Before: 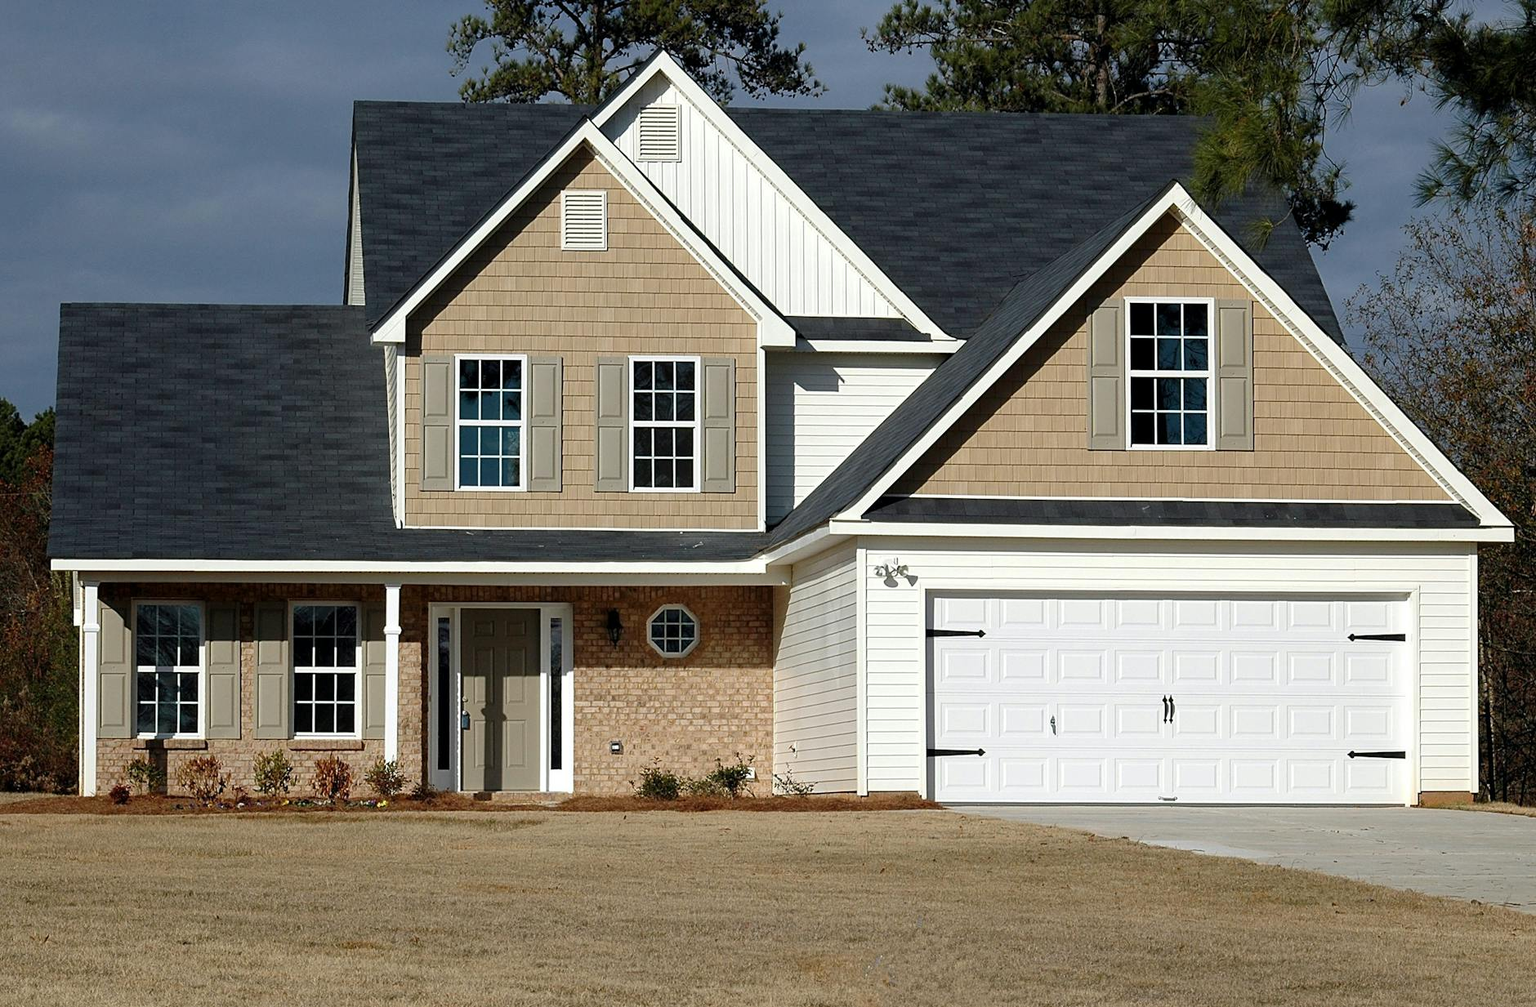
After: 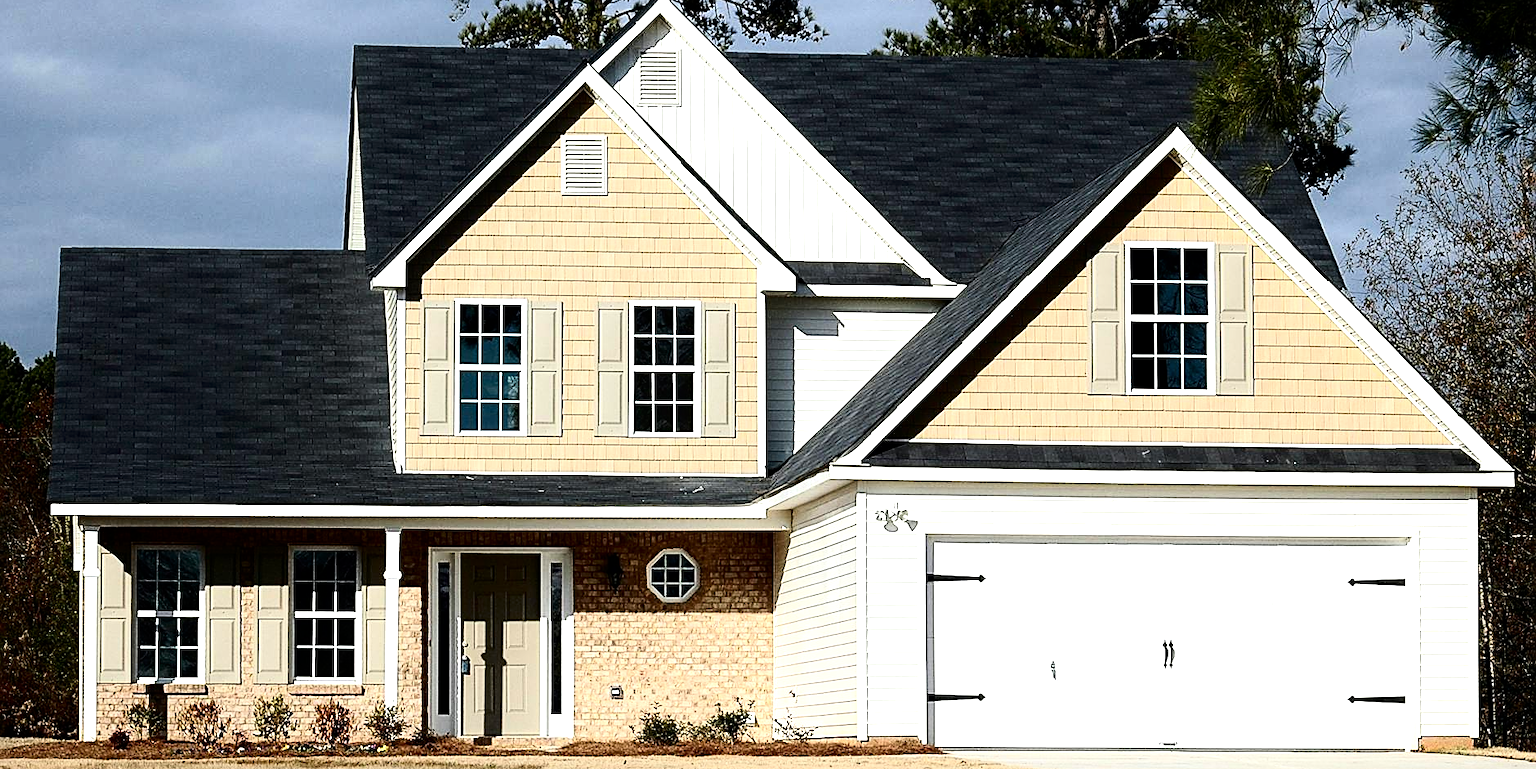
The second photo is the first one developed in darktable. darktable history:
crop: top 5.588%, bottom 17.935%
contrast brightness saturation: contrast 0.294
sharpen: on, module defaults
tone equalizer: -8 EV -1.05 EV, -7 EV -1.03 EV, -6 EV -0.833 EV, -5 EV -0.608 EV, -3 EV 0.556 EV, -2 EV 0.861 EV, -1 EV 1 EV, +0 EV 1.06 EV
